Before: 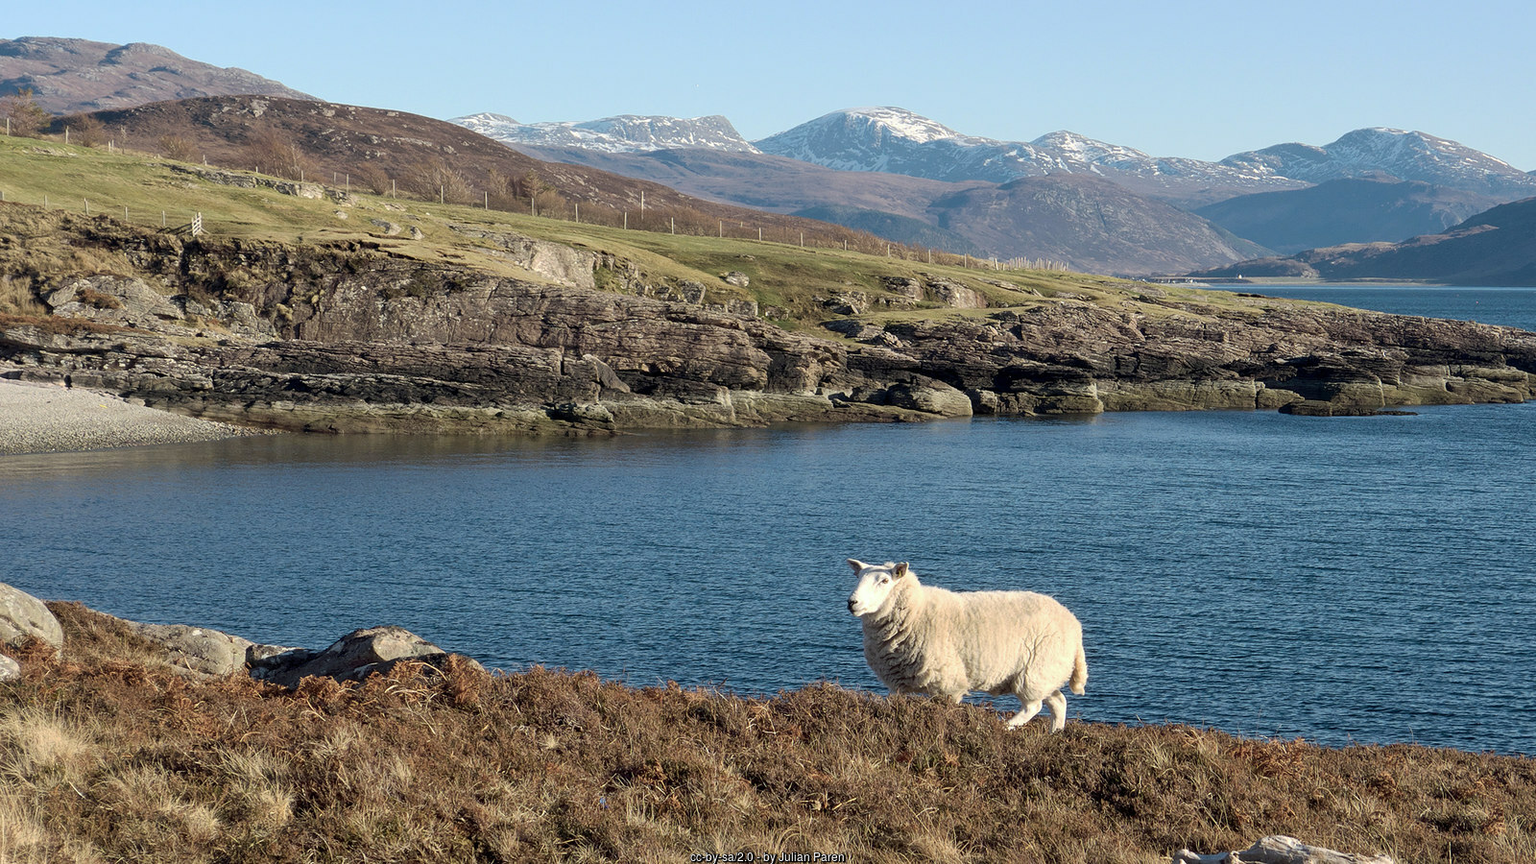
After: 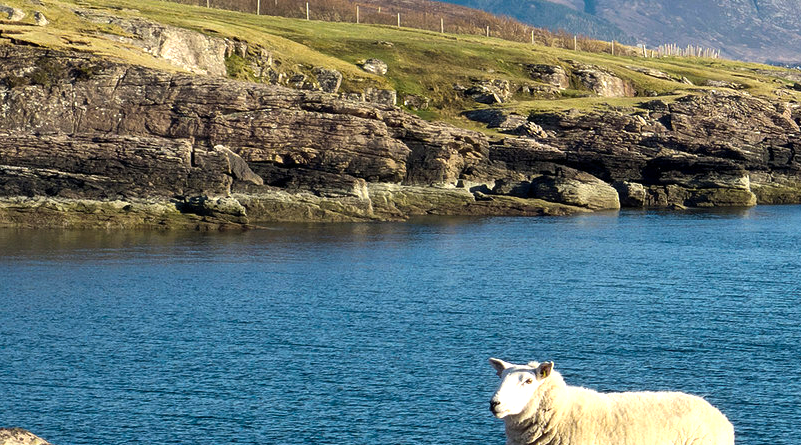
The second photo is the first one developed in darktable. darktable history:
color balance rgb: linear chroma grading › global chroma 7.568%, perceptual saturation grading › global saturation 31.15%, perceptual brilliance grading › global brilliance -5.351%, perceptual brilliance grading › highlights 24.088%, perceptual brilliance grading › mid-tones 7.135%, perceptual brilliance grading › shadows -4.735%
crop: left 24.565%, top 24.955%, right 25.325%, bottom 25.503%
